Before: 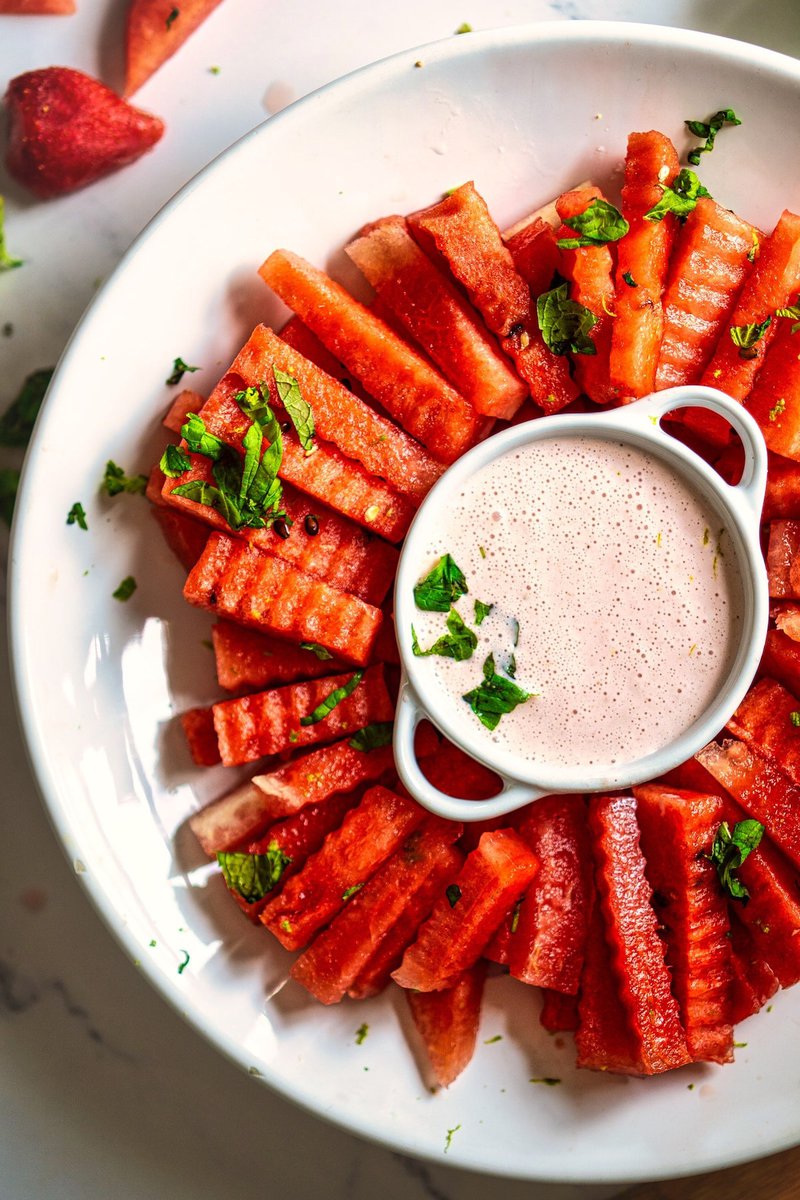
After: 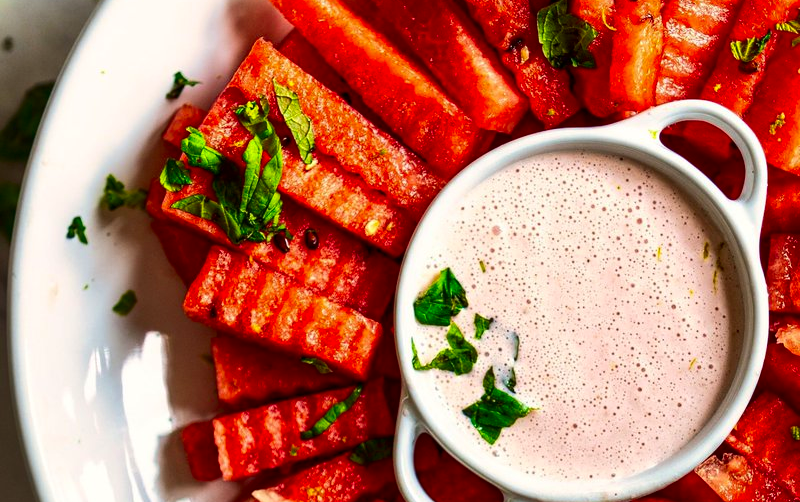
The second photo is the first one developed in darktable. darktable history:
crop and rotate: top 23.84%, bottom 34.294%
contrast brightness saturation: contrast 0.12, brightness -0.12, saturation 0.2
